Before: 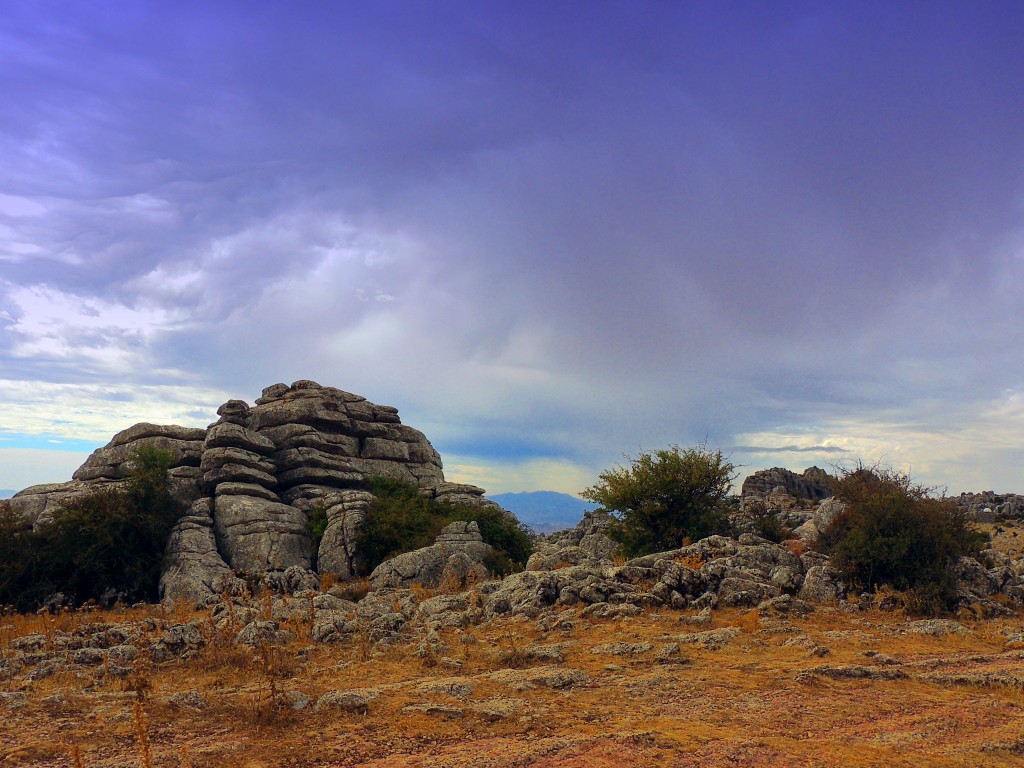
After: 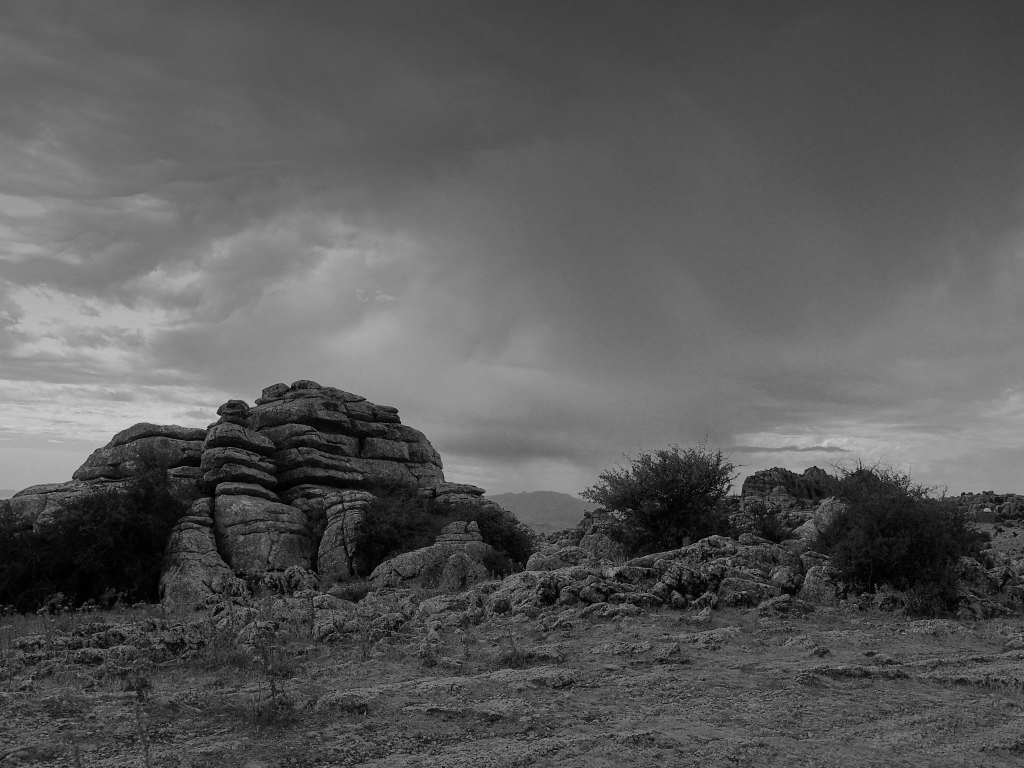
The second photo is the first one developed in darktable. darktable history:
exposure: black level correction 0, exposure -0.721 EV, compensate highlight preservation false
monochrome: a -3.63, b -0.465
